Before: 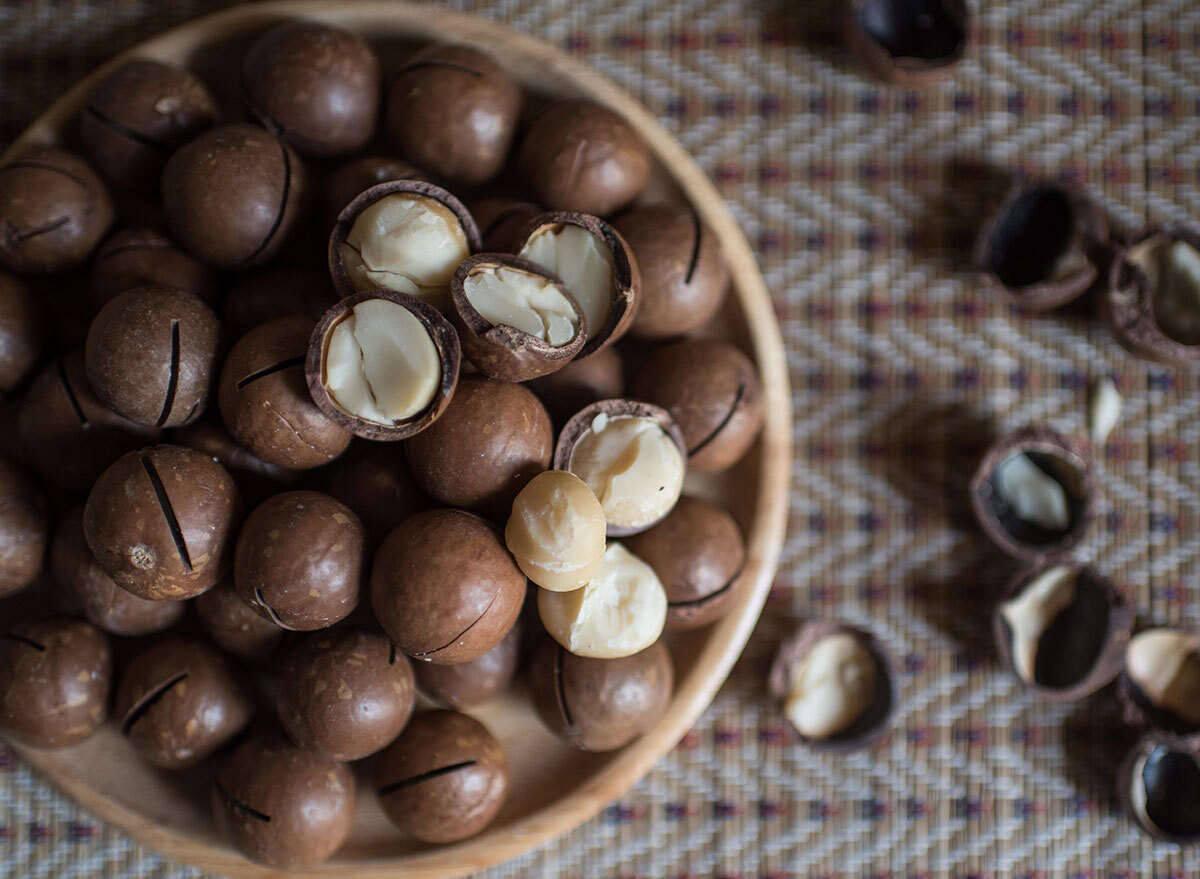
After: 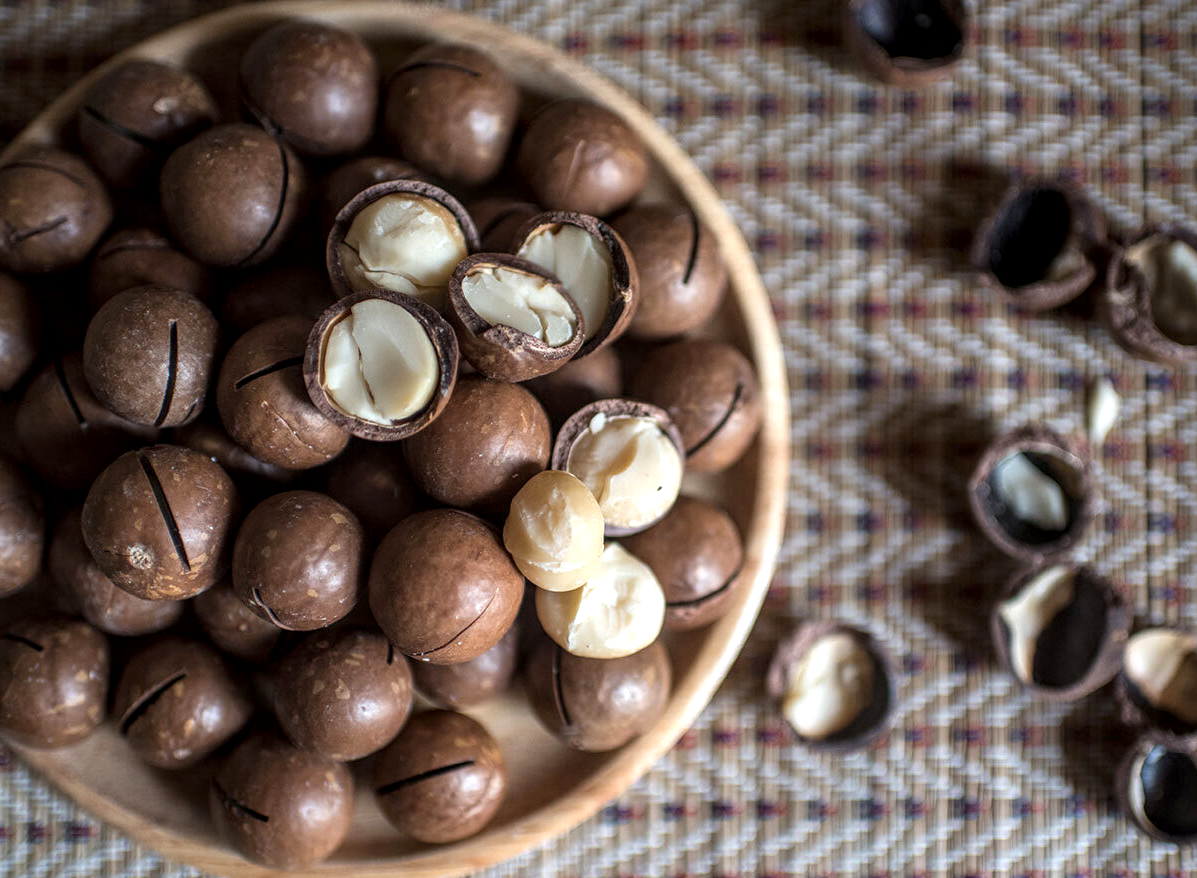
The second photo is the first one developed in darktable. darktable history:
crop and rotate: left 0.176%, bottom 0.008%
exposure: black level correction 0, exposure 0.498 EV, compensate exposure bias true, compensate highlight preservation false
local contrast: detail 130%
